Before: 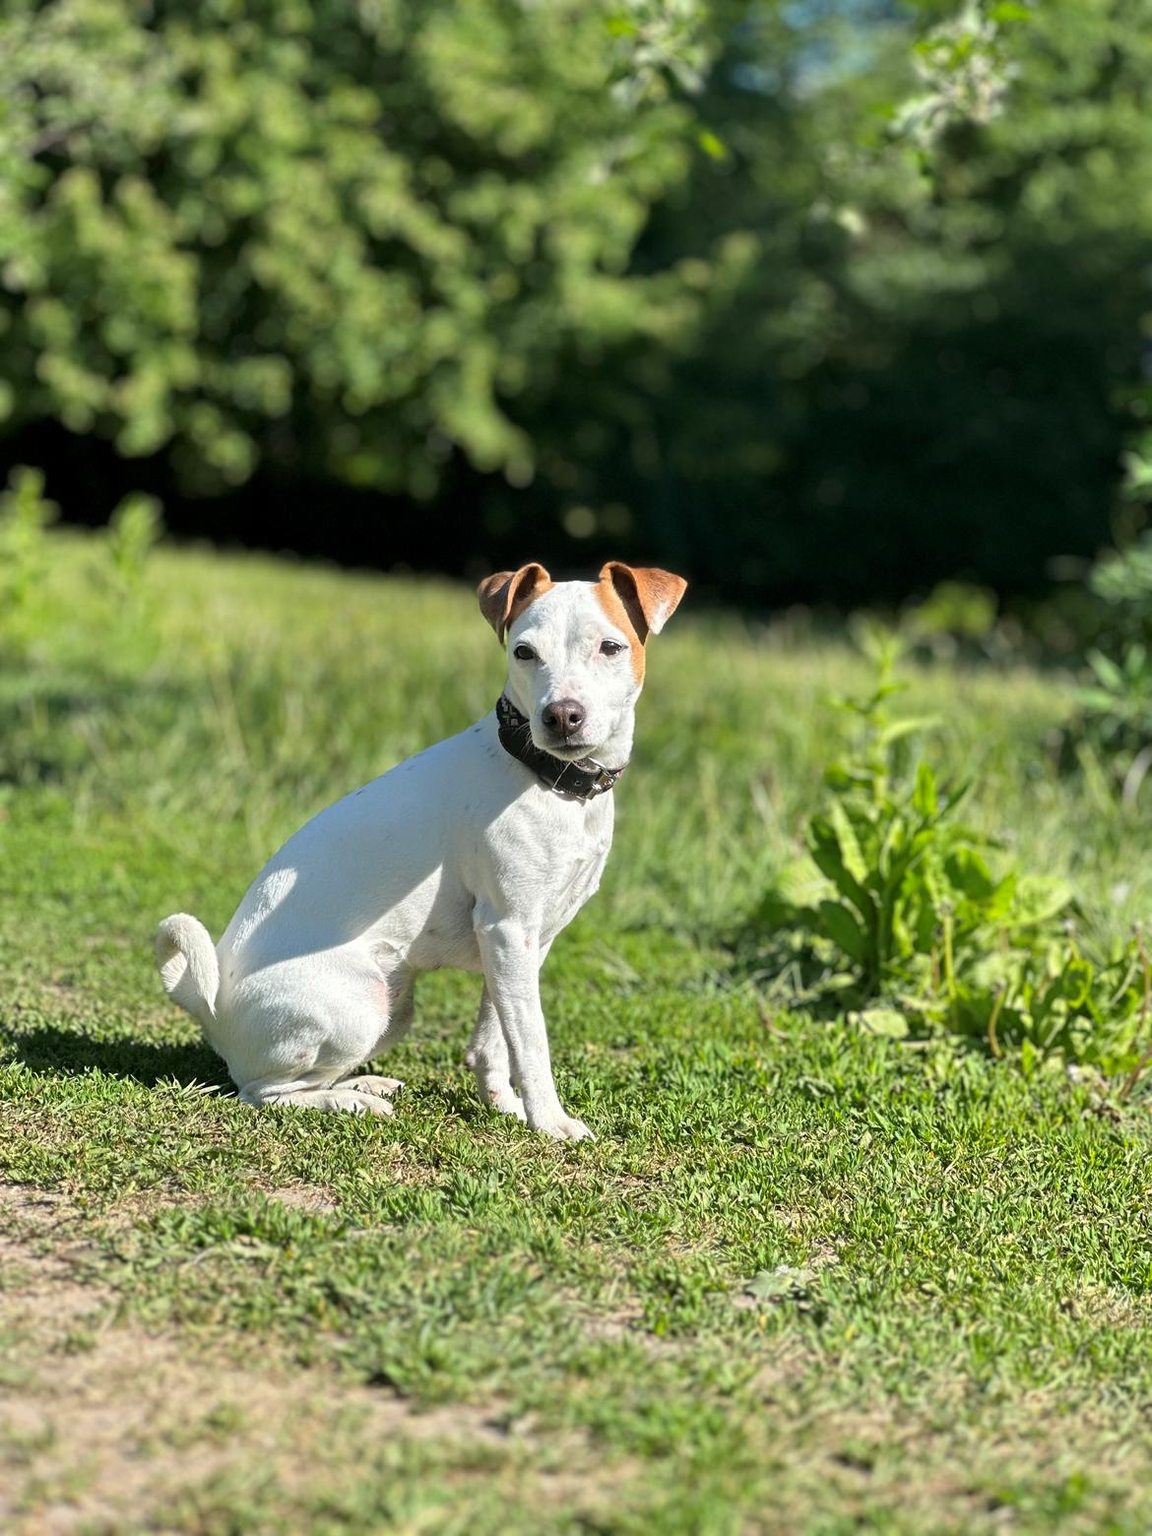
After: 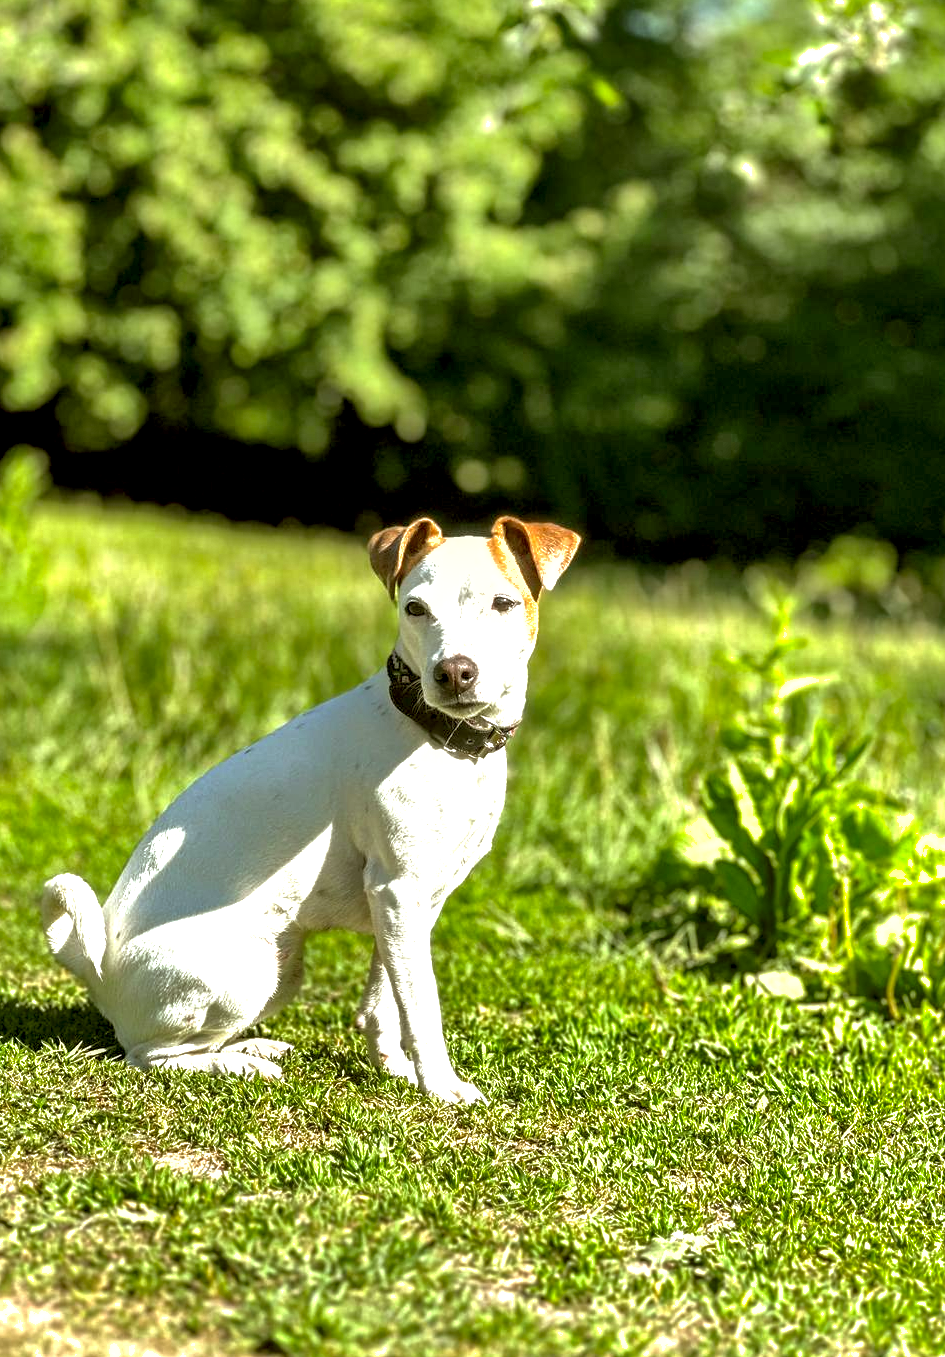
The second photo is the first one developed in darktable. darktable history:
local contrast: highlights 60%, shadows 60%, detail 160%
color correction: highlights a* -1.79, highlights b* 9.97, shadows a* 0.533, shadows b* 19.71
shadows and highlights: highlights -59.72
exposure: exposure 0.729 EV, compensate exposure bias true, compensate highlight preservation false
crop: left 10.012%, top 3.476%, right 9.217%, bottom 9.526%
